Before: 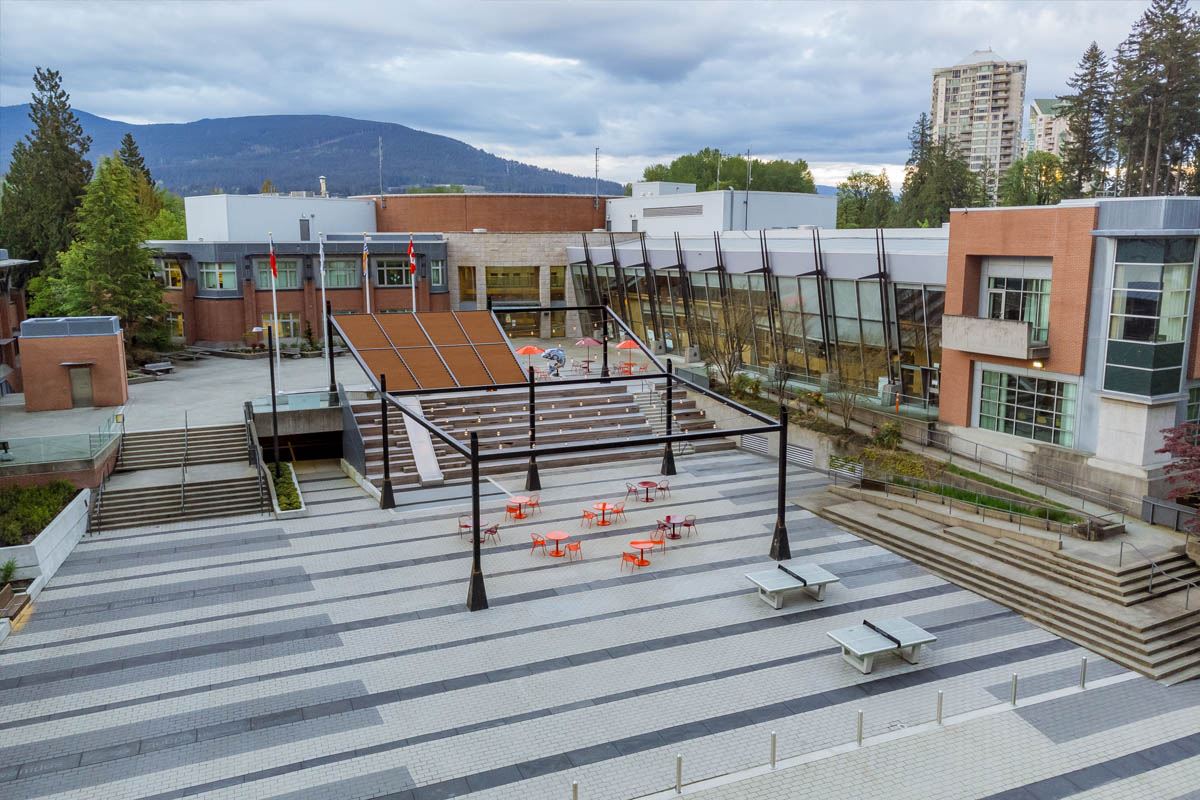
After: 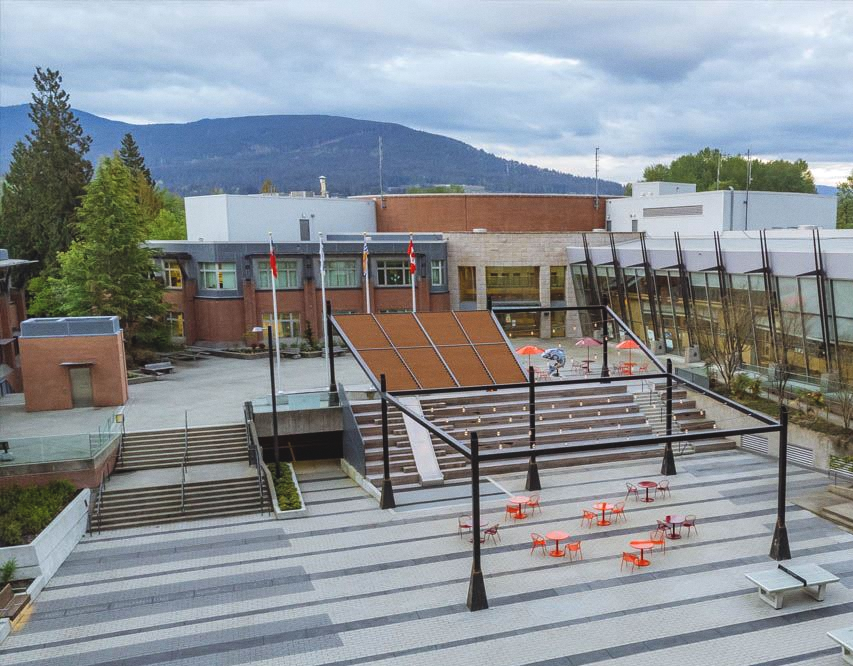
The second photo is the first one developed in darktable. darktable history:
exposure: black level correction -0.008, exposure 0.067 EV, compensate highlight preservation false
crop: right 28.885%, bottom 16.626%
grain: coarseness 0.09 ISO, strength 10%
